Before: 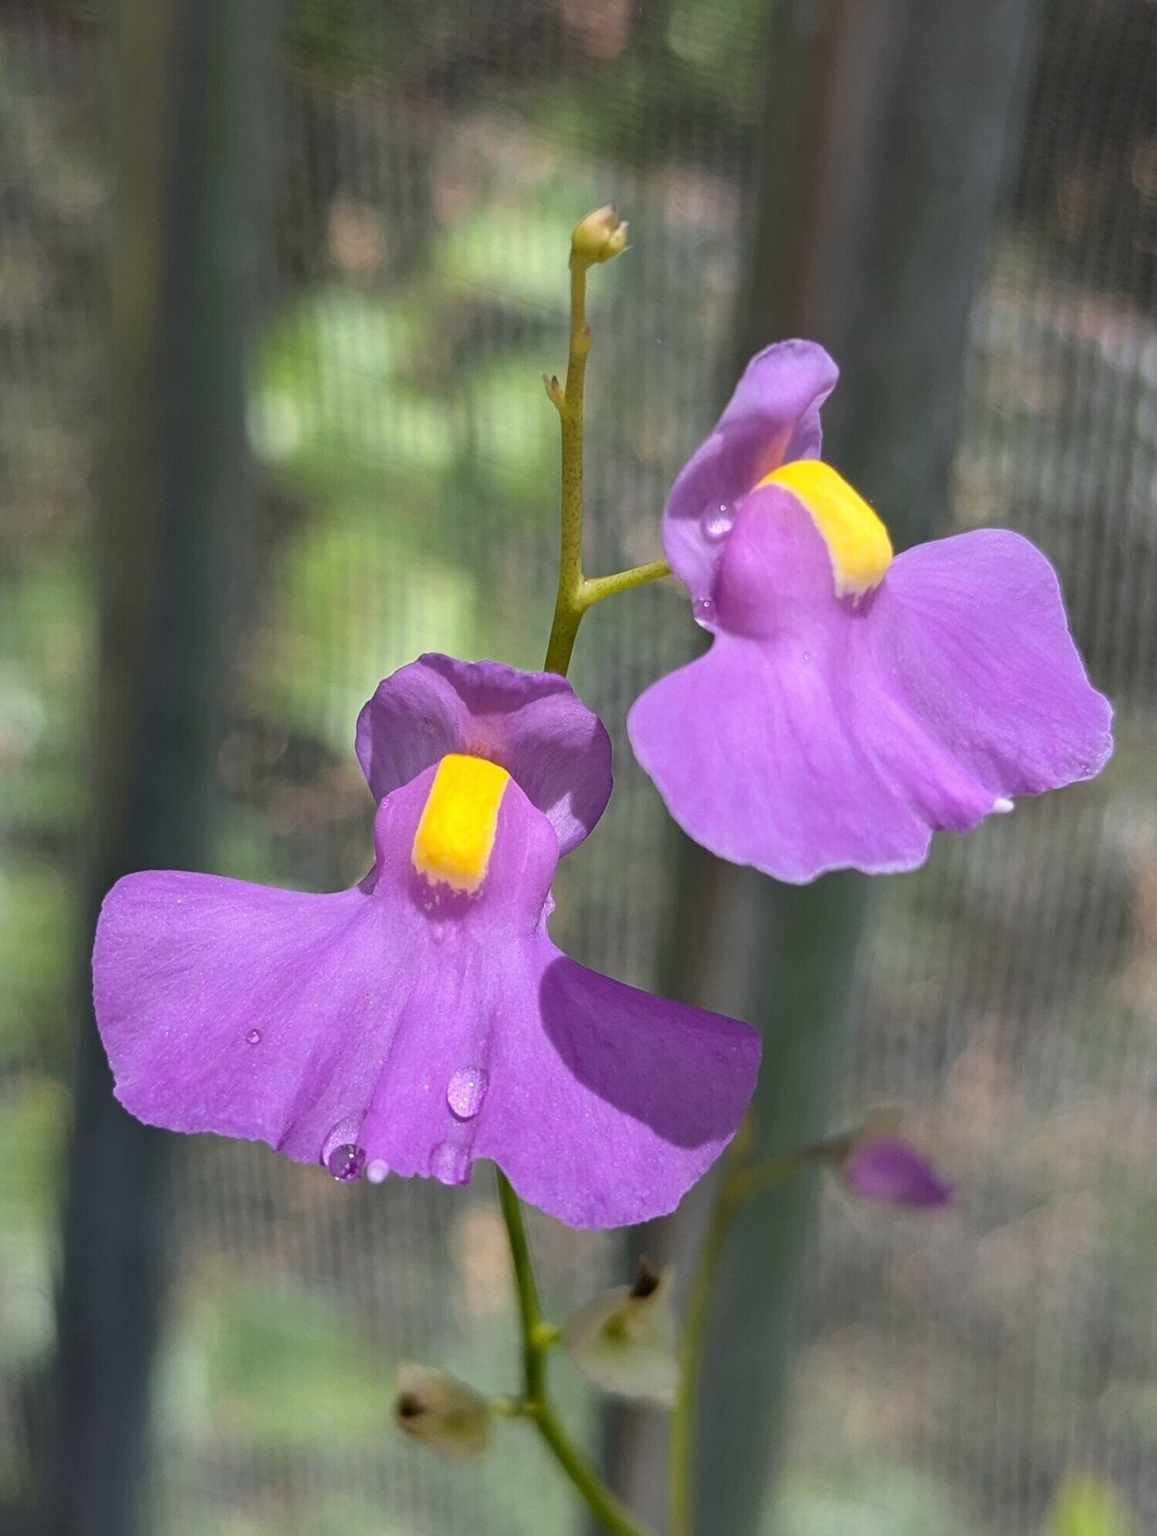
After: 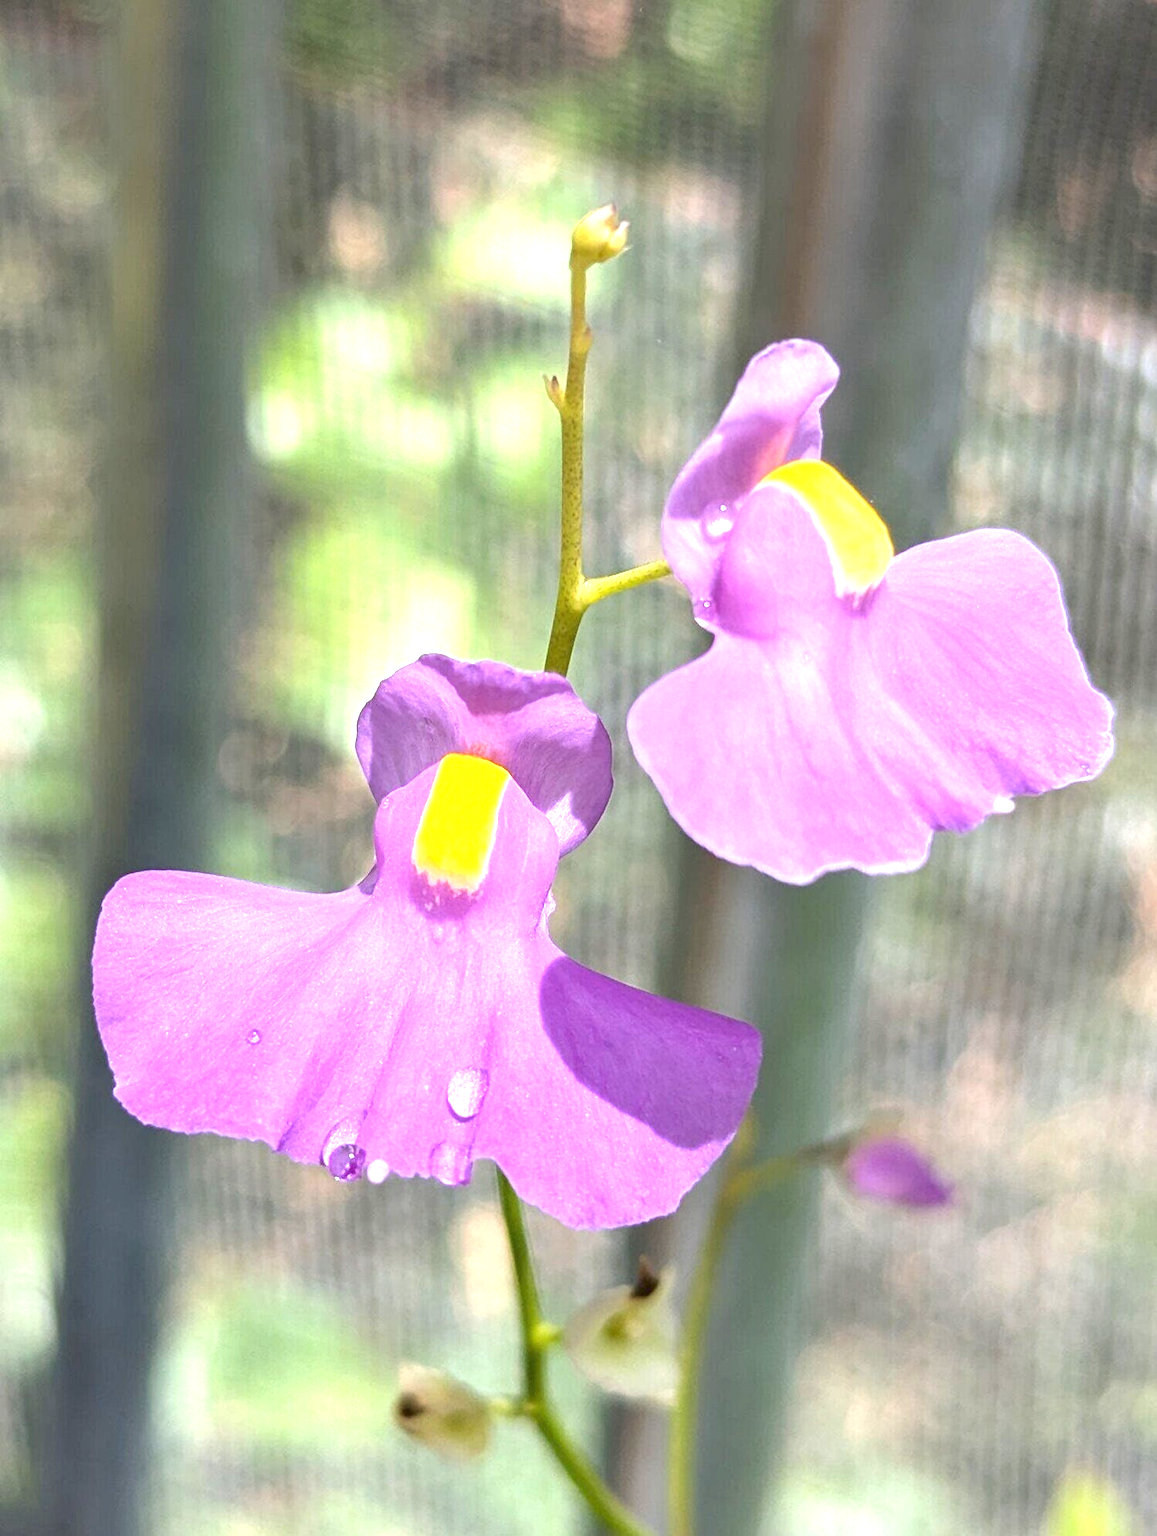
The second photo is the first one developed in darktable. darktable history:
exposure: black level correction 0, exposure 1.471 EV, compensate highlight preservation false
